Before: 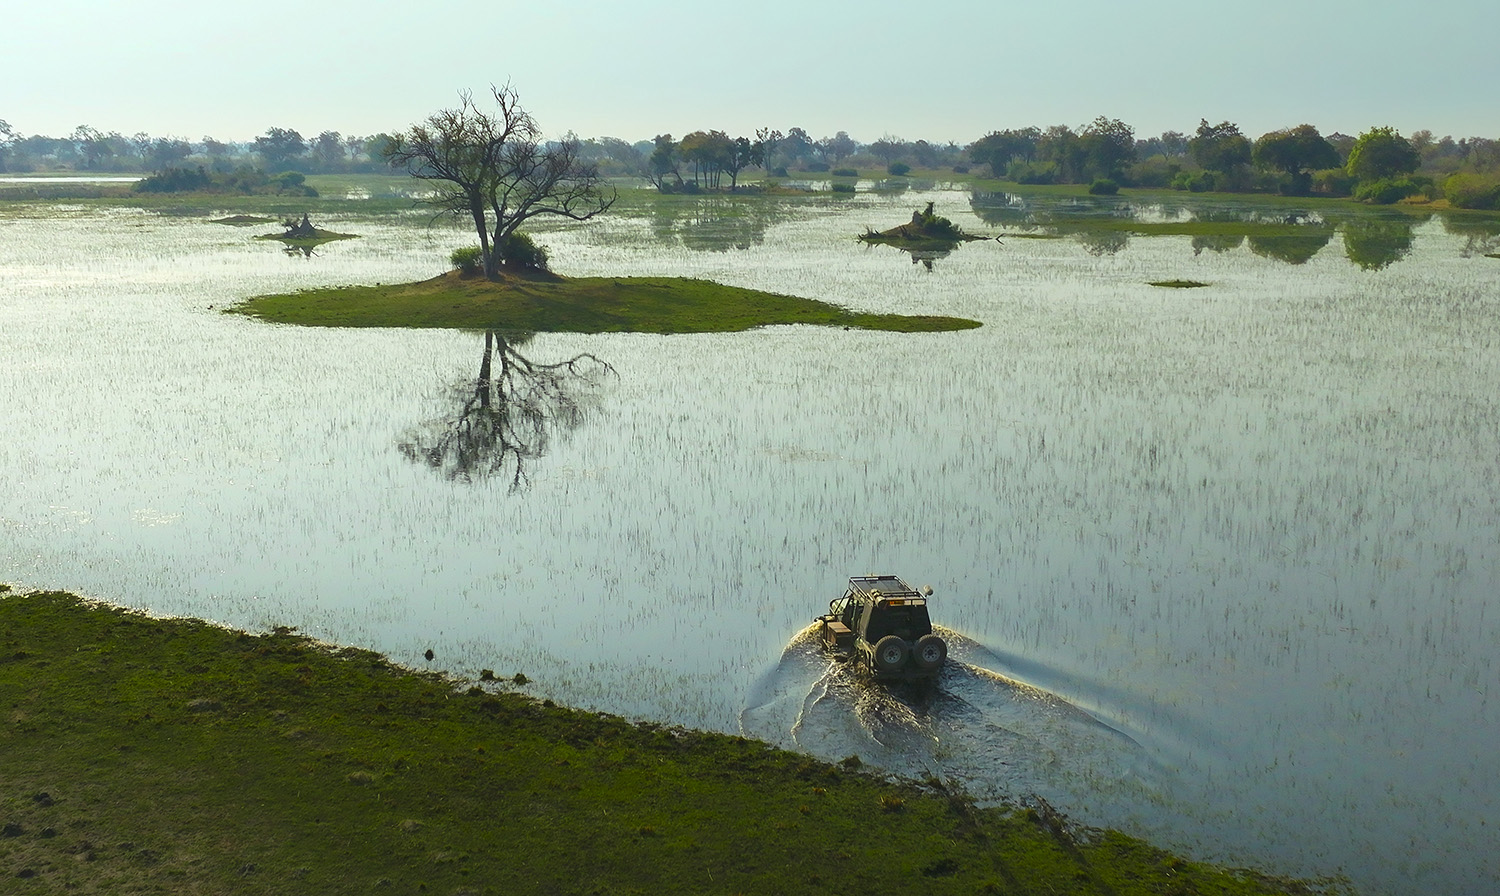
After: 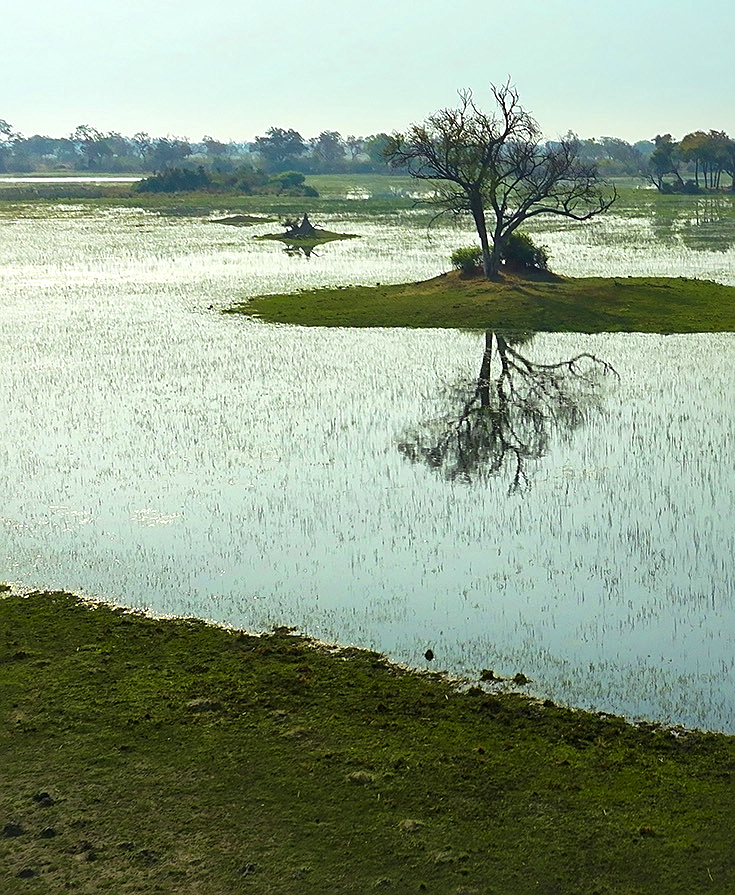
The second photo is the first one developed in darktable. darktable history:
local contrast: mode bilateral grid, contrast 20, coarseness 49, detail 178%, midtone range 0.2
crop and rotate: left 0.019%, top 0%, right 50.923%
sharpen: on, module defaults
velvia: on, module defaults
